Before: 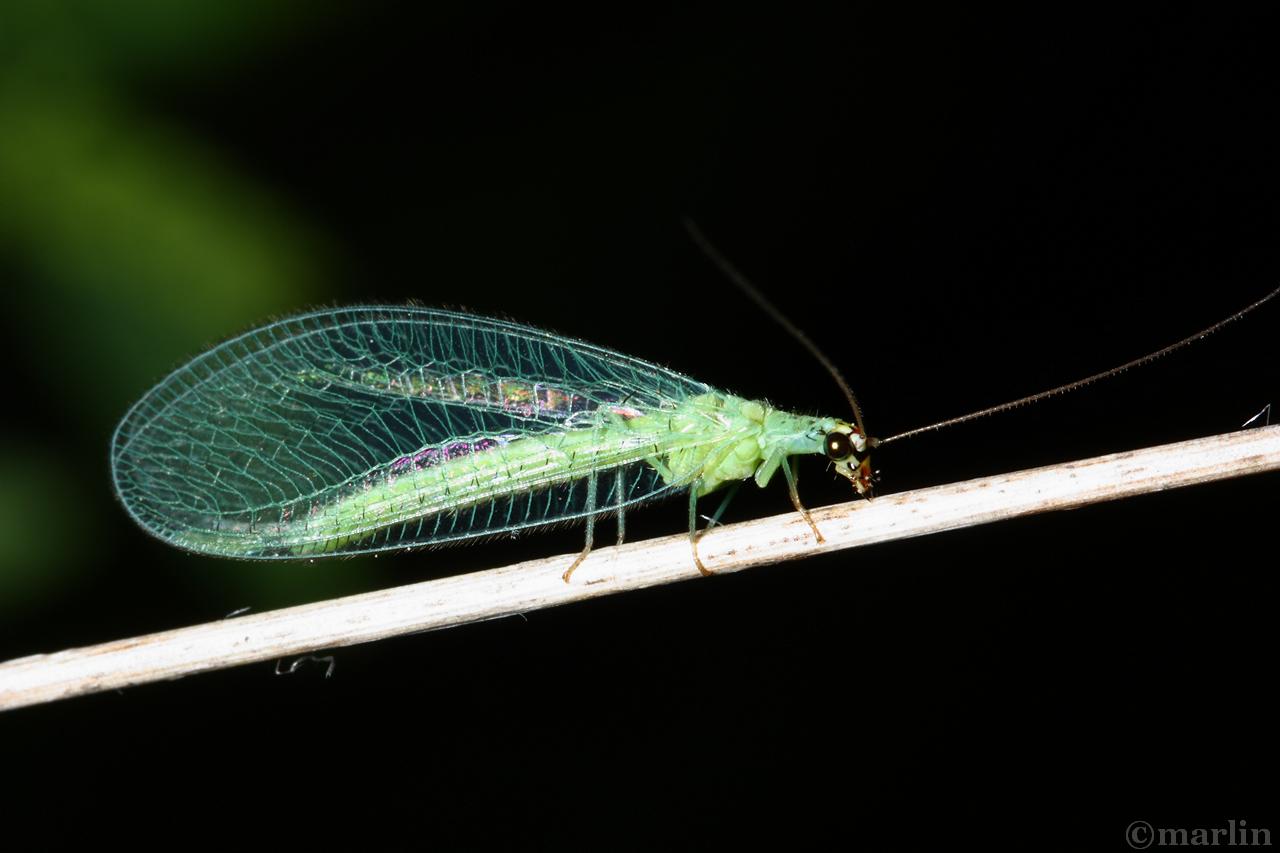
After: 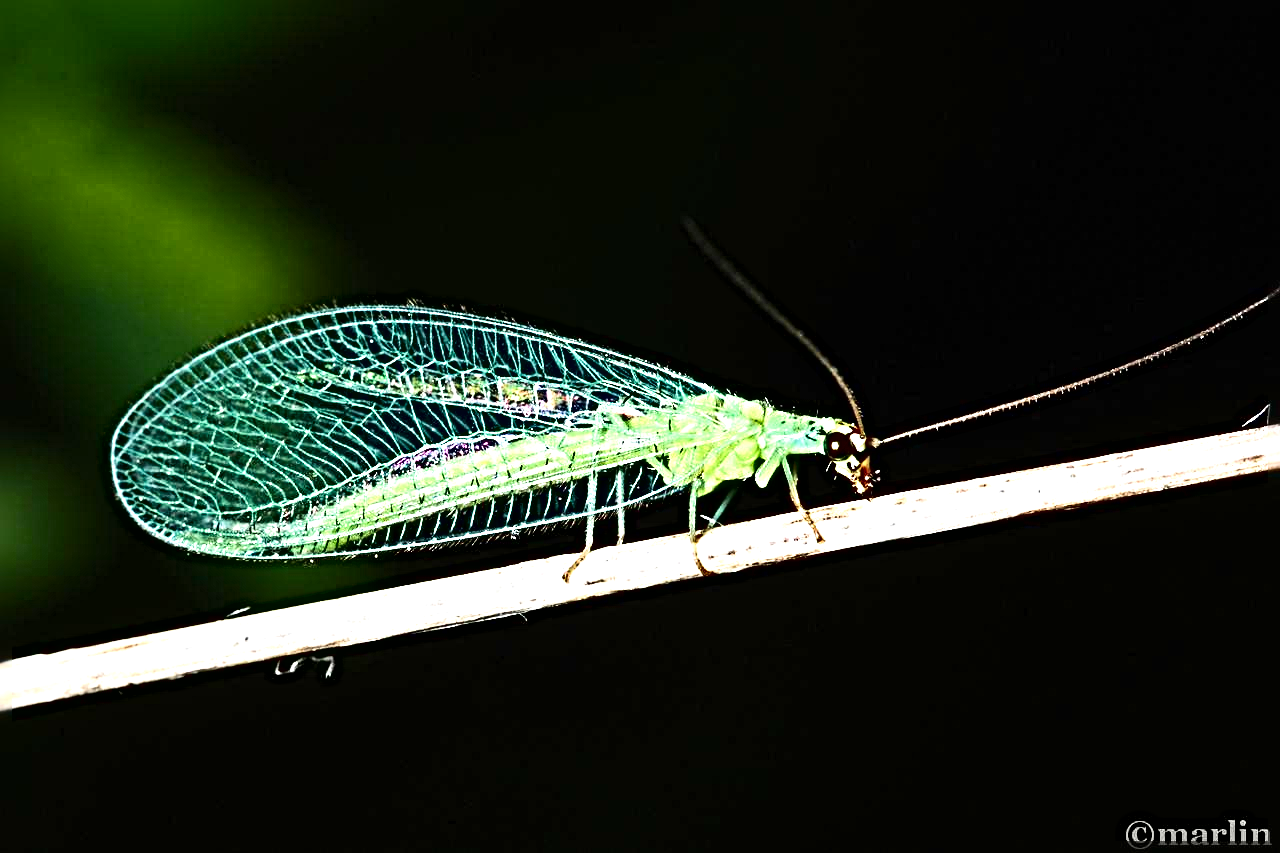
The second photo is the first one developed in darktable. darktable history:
contrast brightness saturation: contrast 0.228, brightness 0.098, saturation 0.286
exposure: black level correction 0, exposure 0.594 EV, compensate exposure bias true, compensate highlight preservation false
velvia: on, module defaults
sharpen: radius 6.273, amount 1.815, threshold 0.238
